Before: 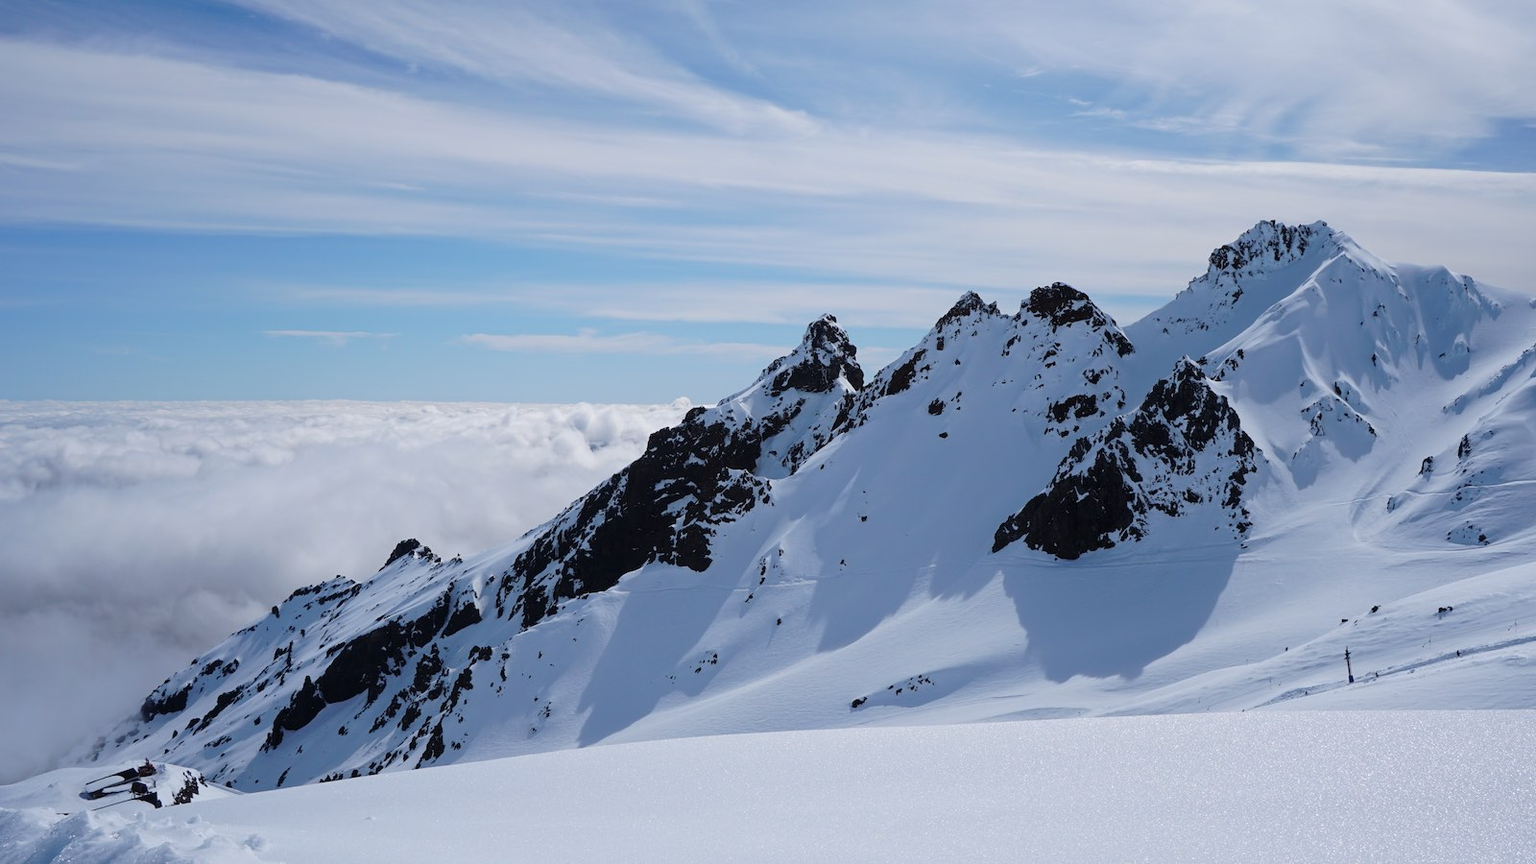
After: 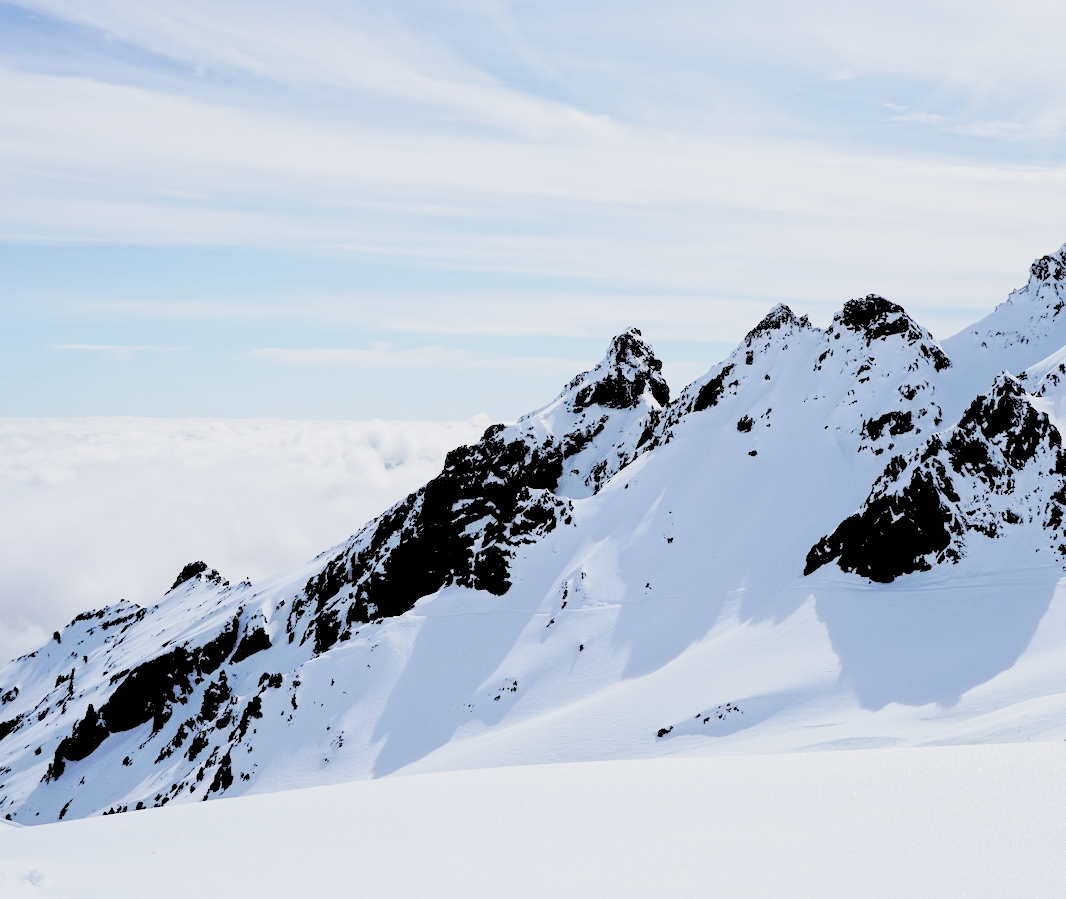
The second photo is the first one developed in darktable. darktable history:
exposure: exposure -0.492 EV, compensate highlight preservation false
tone equalizer: on, module defaults
crop and rotate: left 14.436%, right 18.898%
rgb levels: preserve colors sum RGB, levels [[0.038, 0.433, 0.934], [0, 0.5, 1], [0, 0.5, 1]]
local contrast: mode bilateral grid, contrast 10, coarseness 25, detail 115%, midtone range 0.2
tone curve: curves: ch0 [(0, 0) (0.003, 0.202) (0.011, 0.205) (0.025, 0.222) (0.044, 0.258) (0.069, 0.298) (0.1, 0.321) (0.136, 0.333) (0.177, 0.38) (0.224, 0.439) (0.277, 0.51) (0.335, 0.594) (0.399, 0.675) (0.468, 0.743) (0.543, 0.805) (0.623, 0.861) (0.709, 0.905) (0.801, 0.931) (0.898, 0.941) (1, 1)], preserve colors none
